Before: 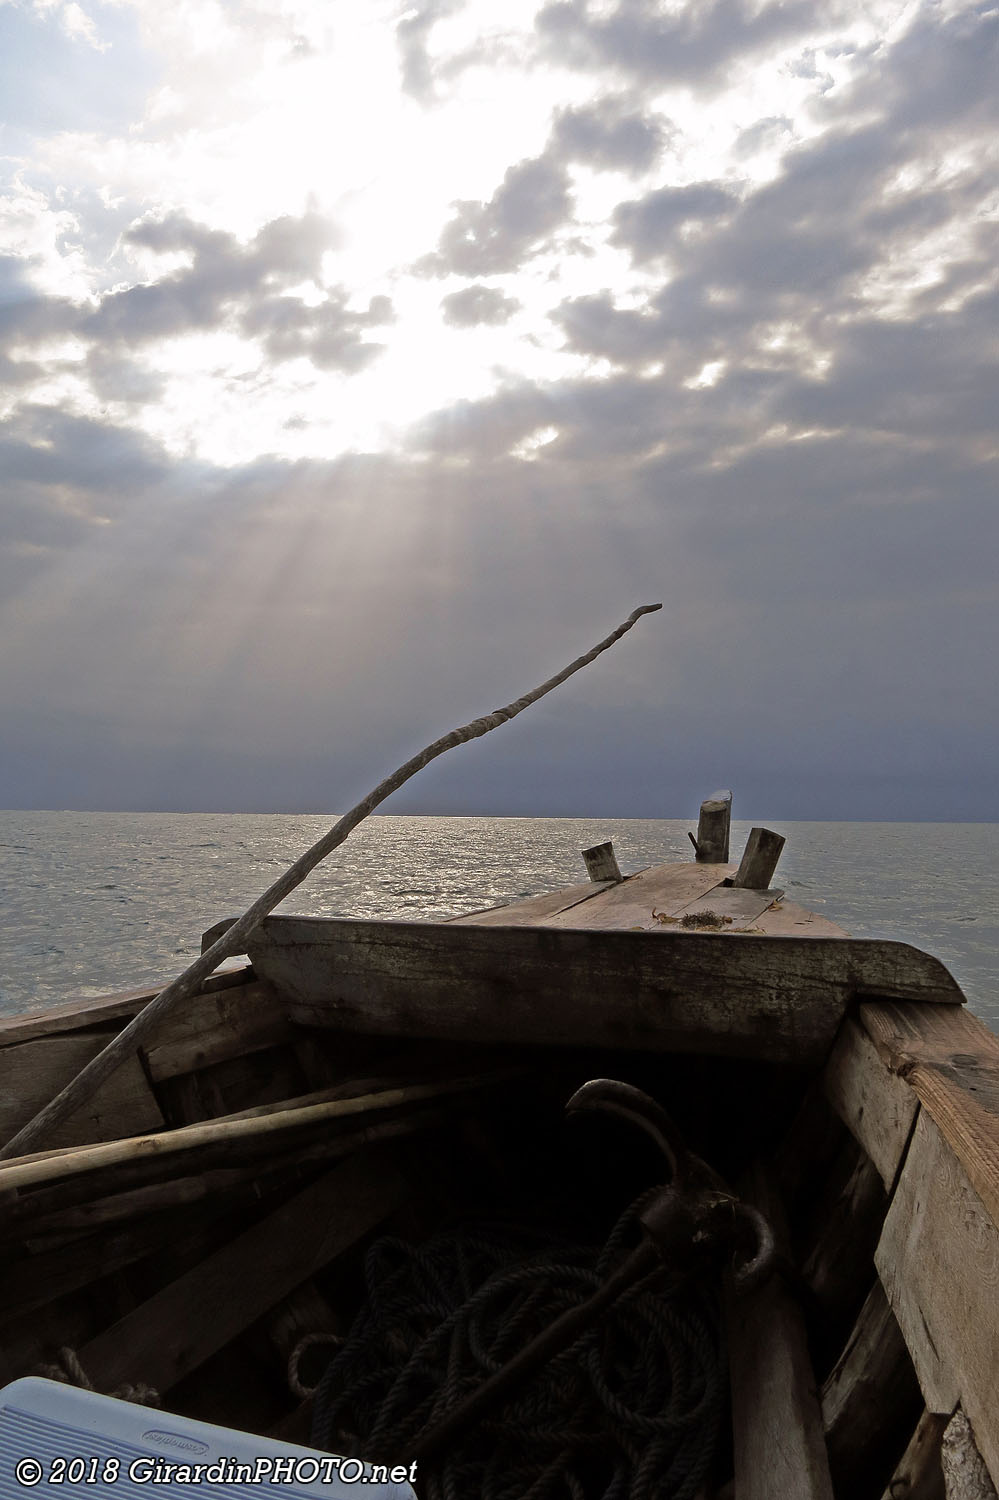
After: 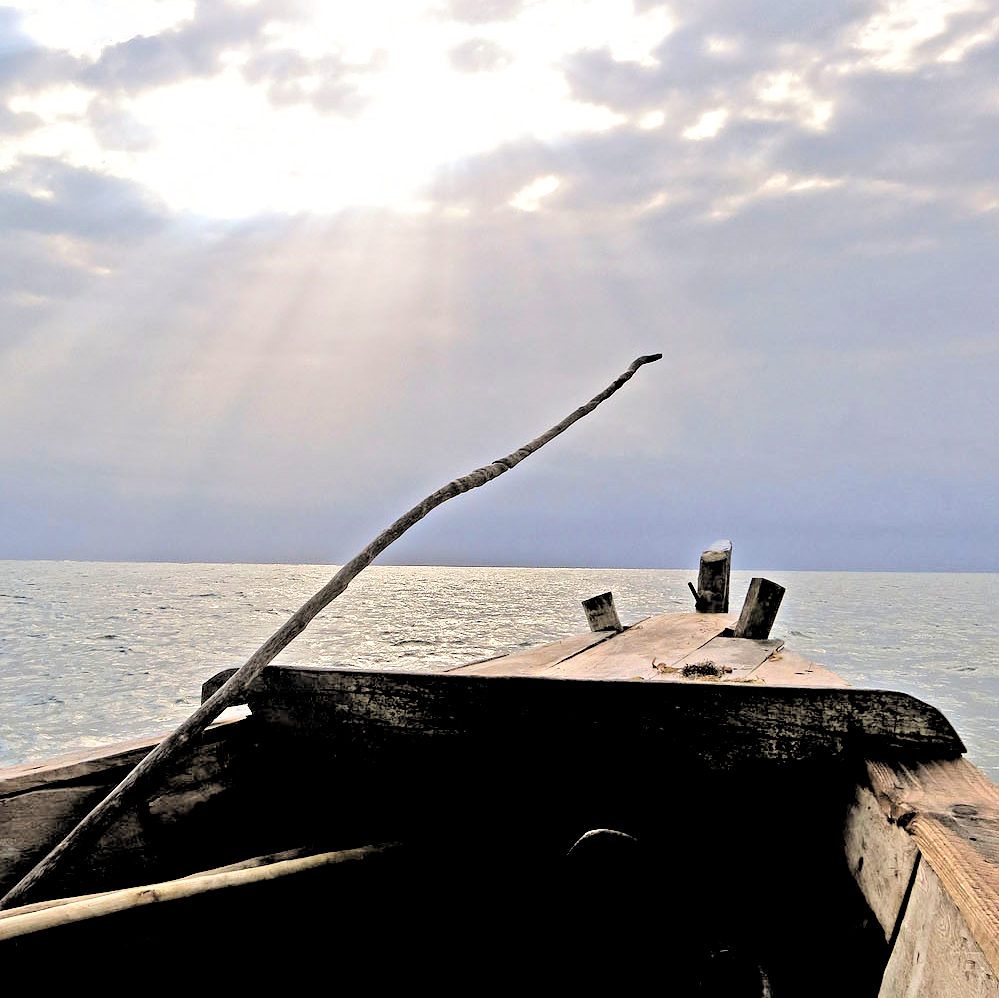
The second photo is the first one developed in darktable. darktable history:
crop: top 16.727%, bottom 16.727%
filmic rgb: middle gray luminance 13.55%, black relative exposure -1.97 EV, white relative exposure 3.1 EV, threshold 6 EV, target black luminance 0%, hardness 1.79, latitude 59.23%, contrast 1.728, highlights saturation mix 5%, shadows ↔ highlights balance -37.52%, add noise in highlights 0, color science v3 (2019), use custom middle-gray values true, iterations of high-quality reconstruction 0, contrast in highlights soft, enable highlight reconstruction true
tone equalizer: -7 EV 0.15 EV, -6 EV 0.6 EV, -5 EV 1.15 EV, -4 EV 1.33 EV, -3 EV 1.15 EV, -2 EV 0.6 EV, -1 EV 0.15 EV, mask exposure compensation -0.5 EV
